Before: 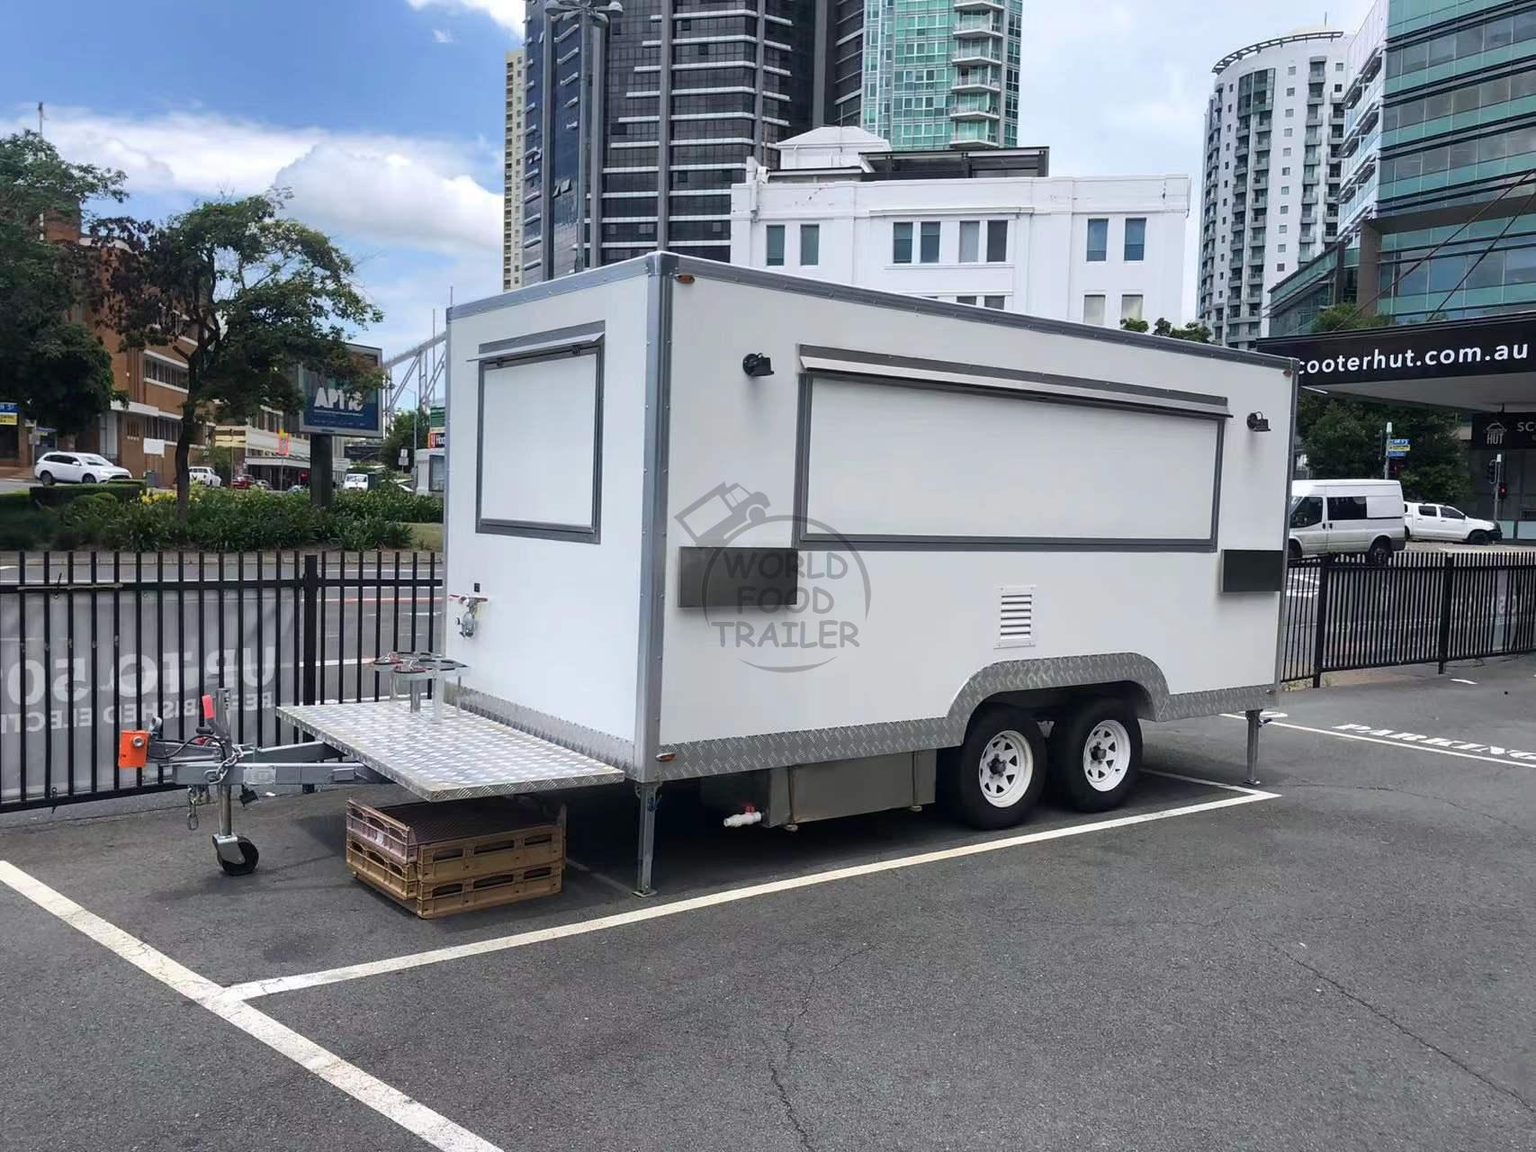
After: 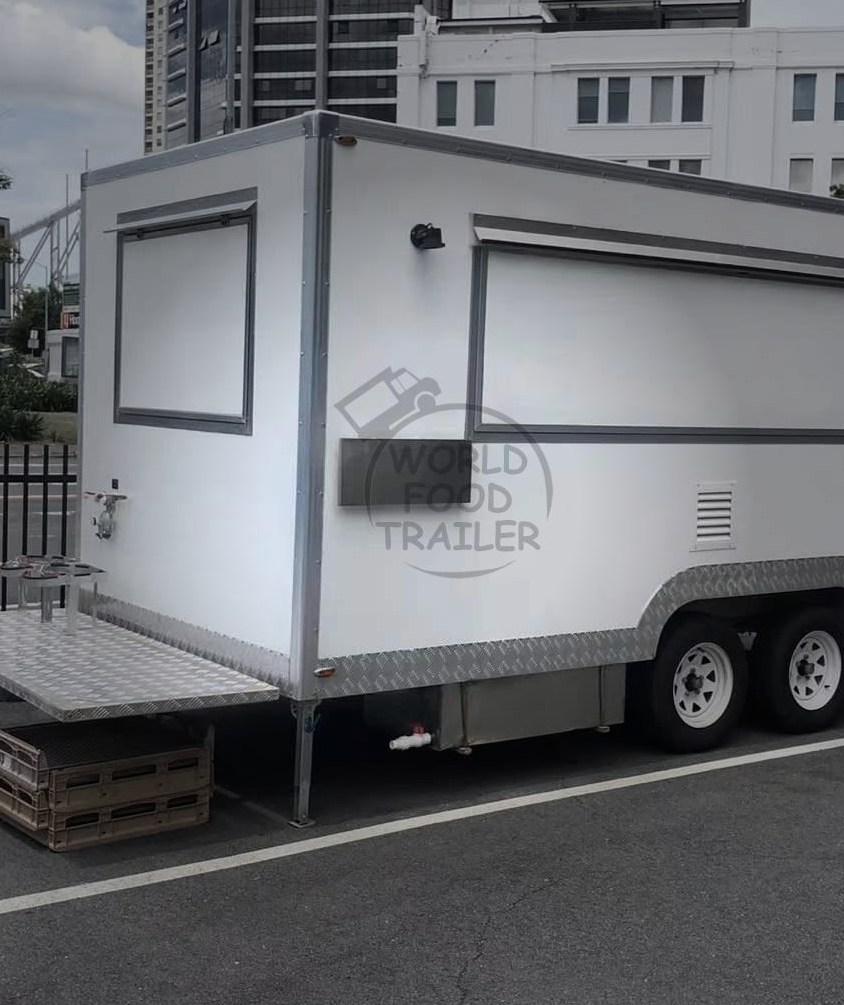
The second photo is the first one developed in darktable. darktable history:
vignetting: fall-off start 31.28%, fall-off radius 34.64%, brightness -0.575
white balance: emerald 1
crop and rotate: angle 0.02°, left 24.353%, top 13.219%, right 26.156%, bottom 8.224%
